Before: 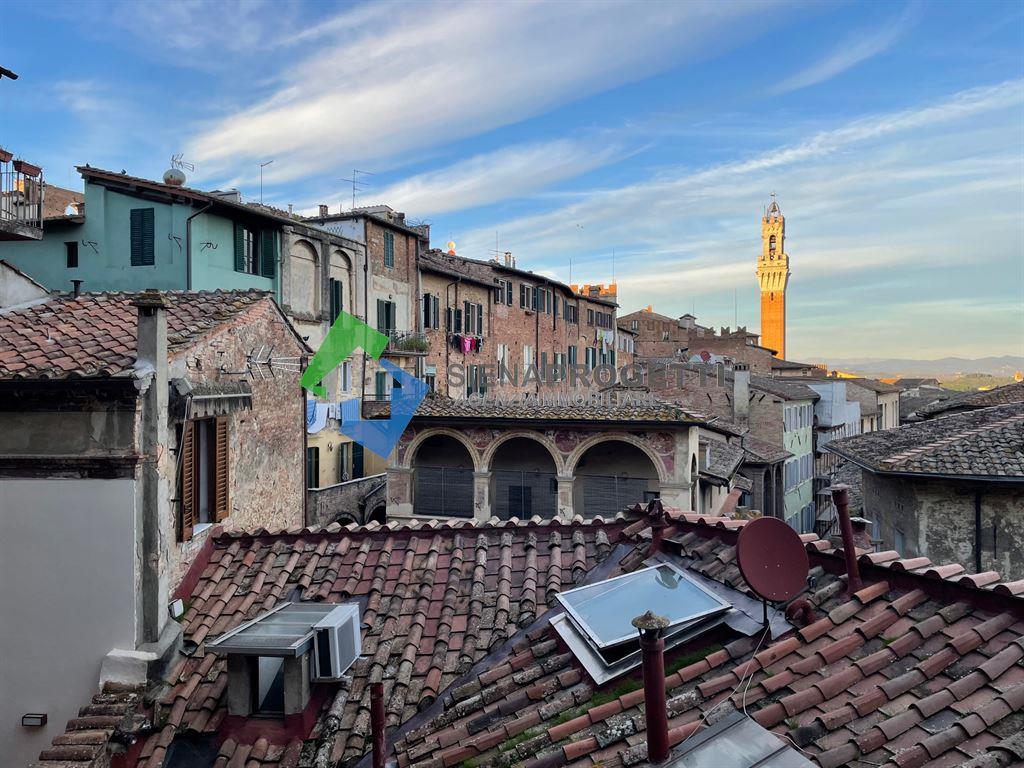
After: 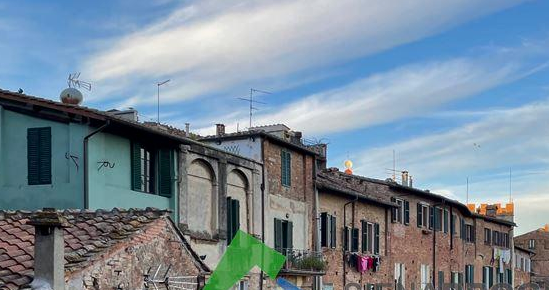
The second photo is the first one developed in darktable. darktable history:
contrast brightness saturation: brightness -0.09
crop: left 10.121%, top 10.631%, right 36.218%, bottom 51.526%
